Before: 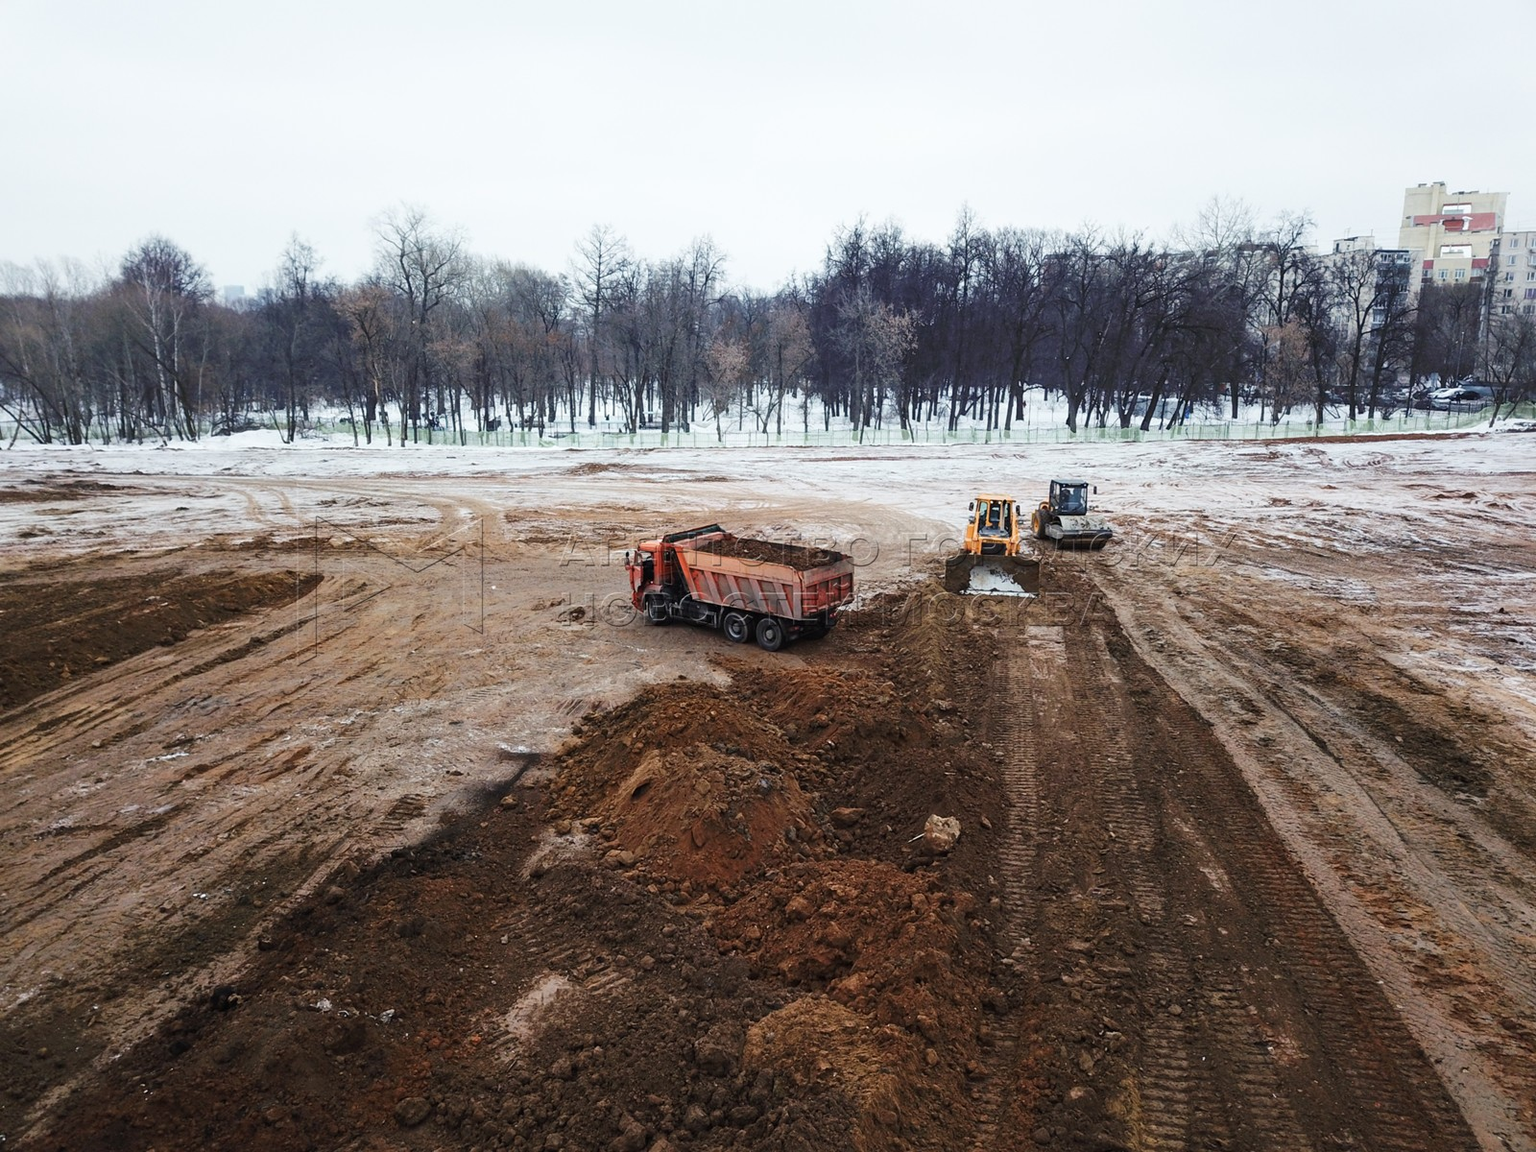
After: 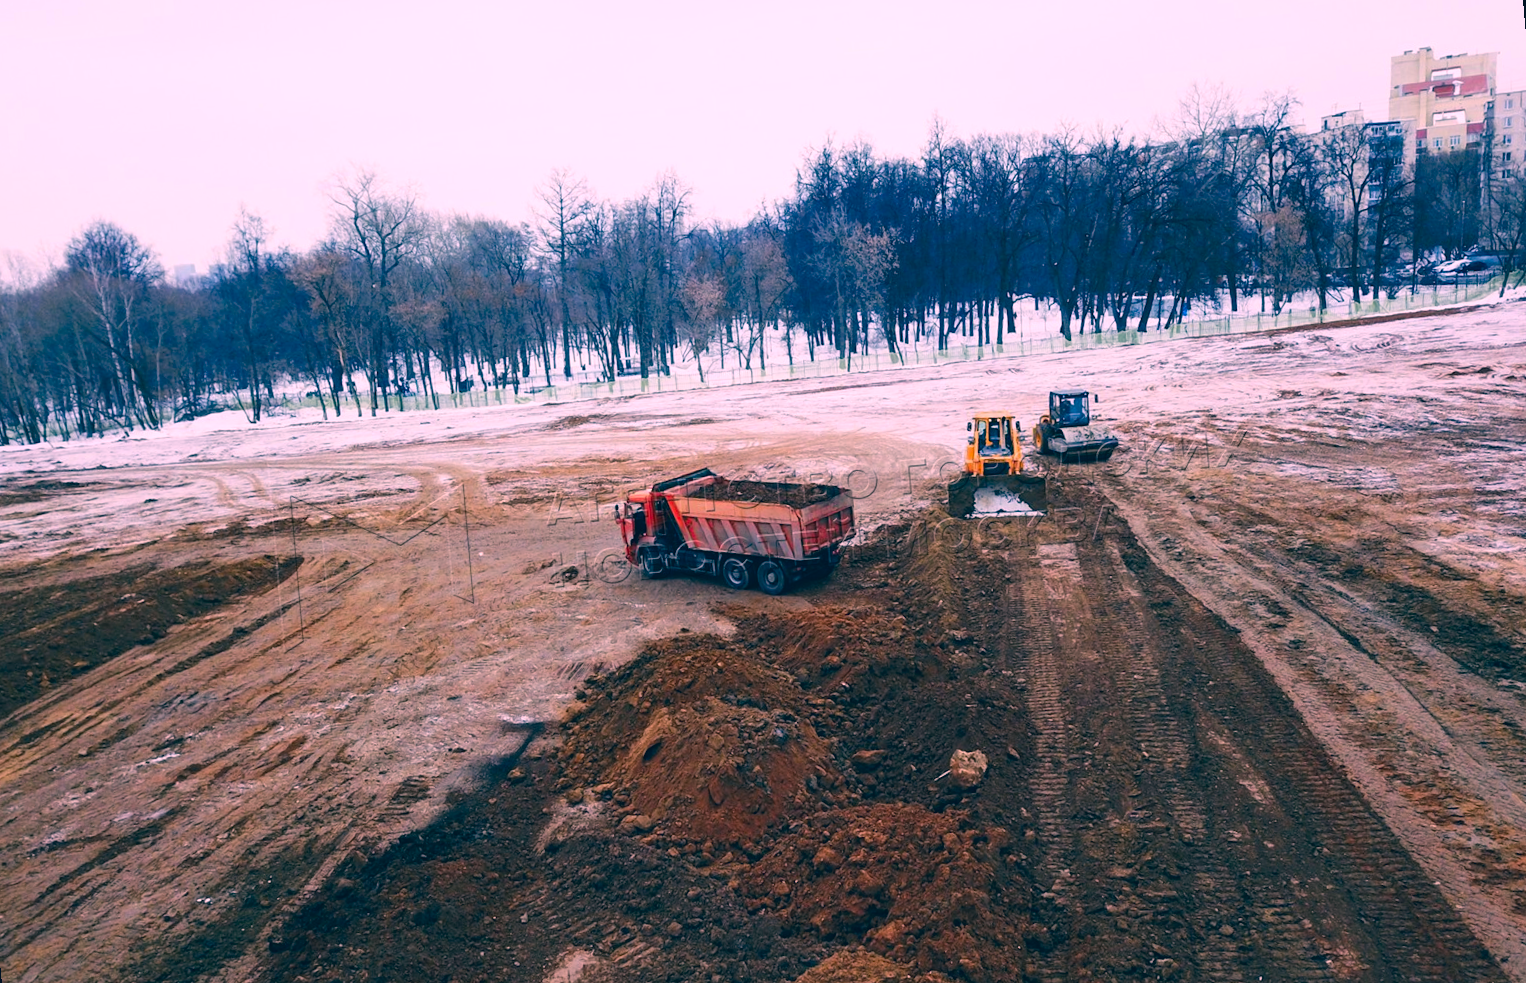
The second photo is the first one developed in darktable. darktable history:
crop: top 0.448%, right 0.264%, bottom 5.045%
rotate and perspective: rotation -5°, crop left 0.05, crop right 0.952, crop top 0.11, crop bottom 0.89
color correction: highlights a* 17.03, highlights b* 0.205, shadows a* -15.38, shadows b* -14.56, saturation 1.5
